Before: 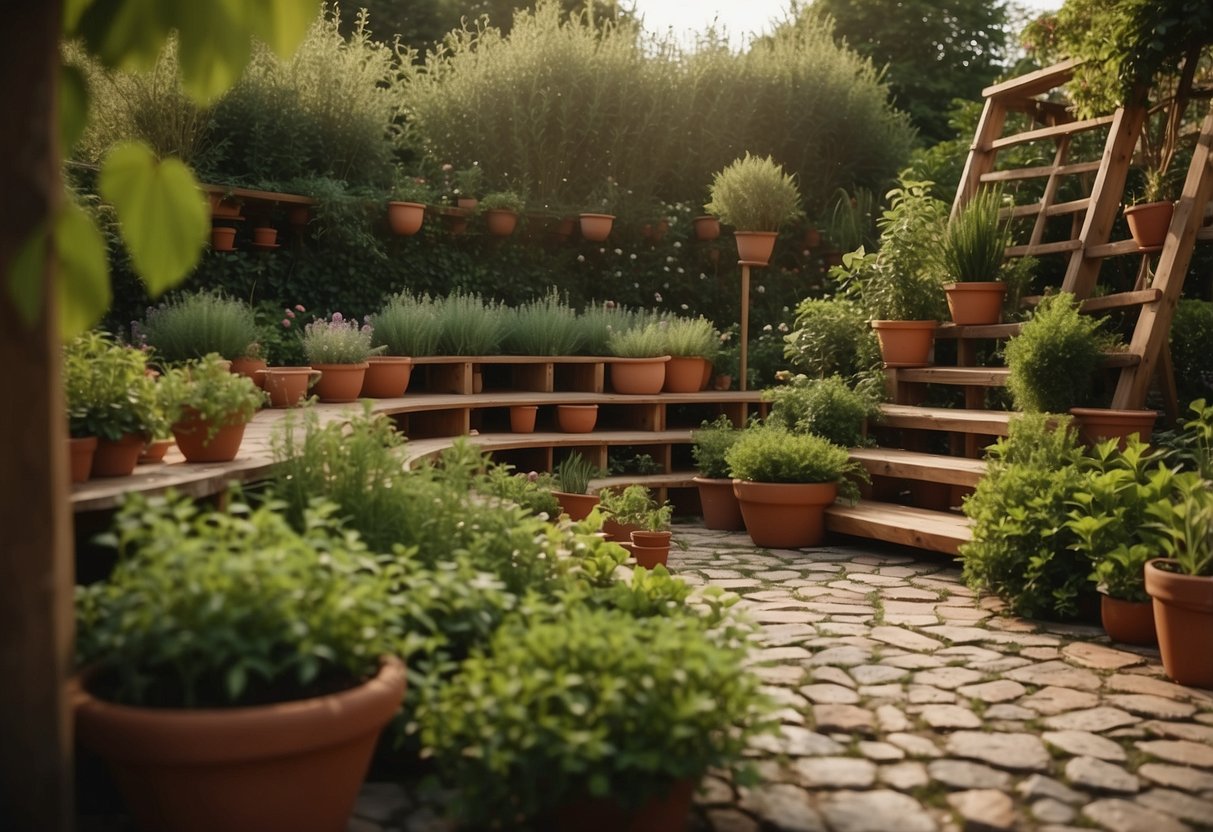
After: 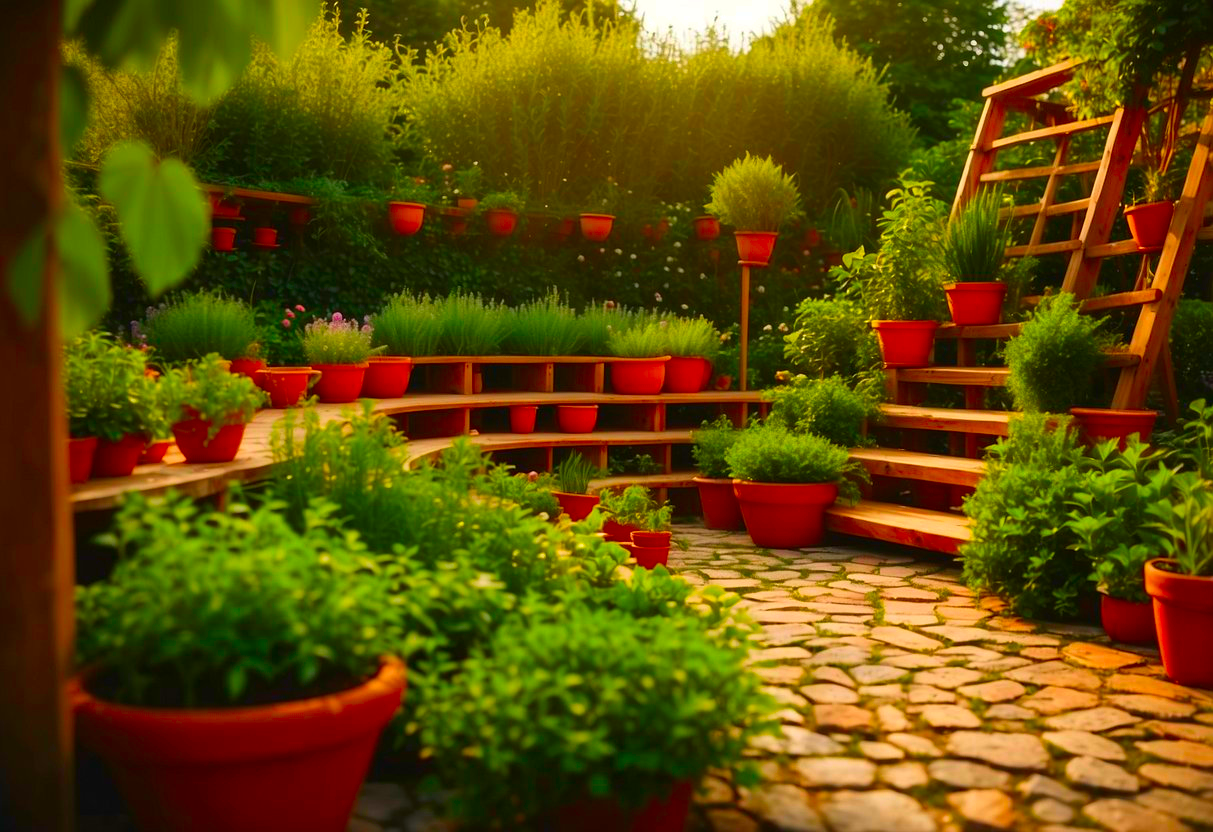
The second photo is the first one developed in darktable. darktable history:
white balance: emerald 1
color correction: saturation 3
exposure: exposure 0.127 EV, compensate highlight preservation false
